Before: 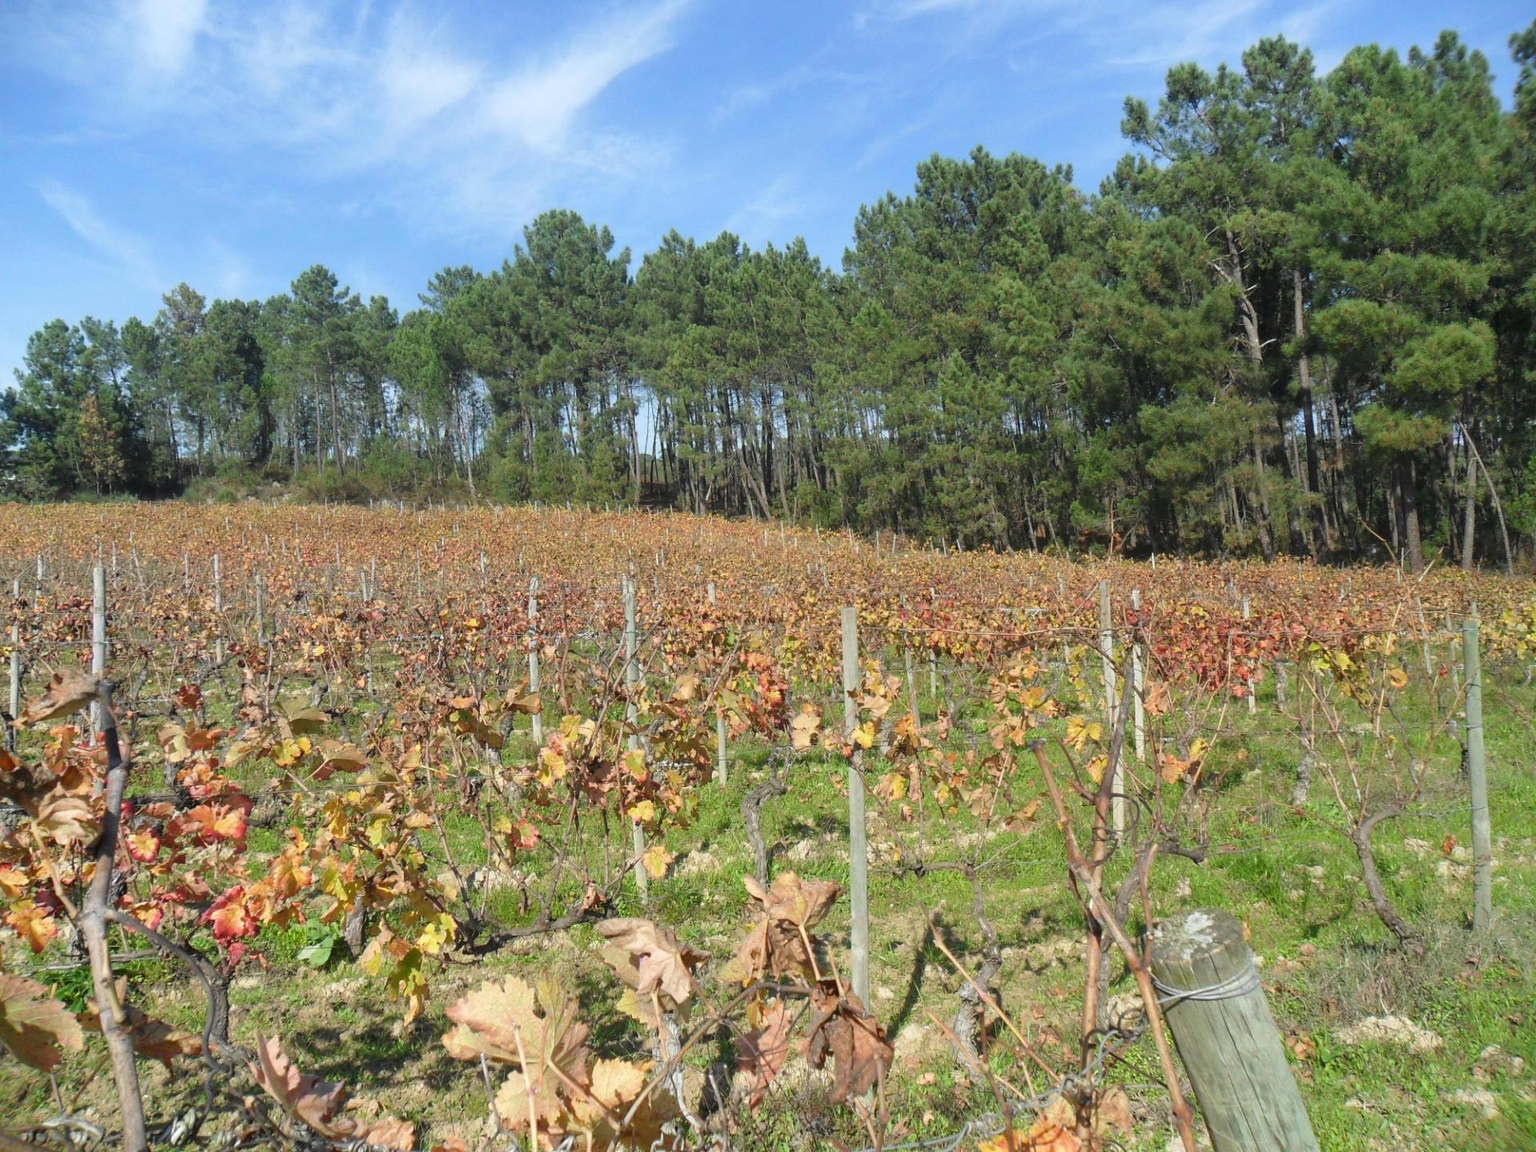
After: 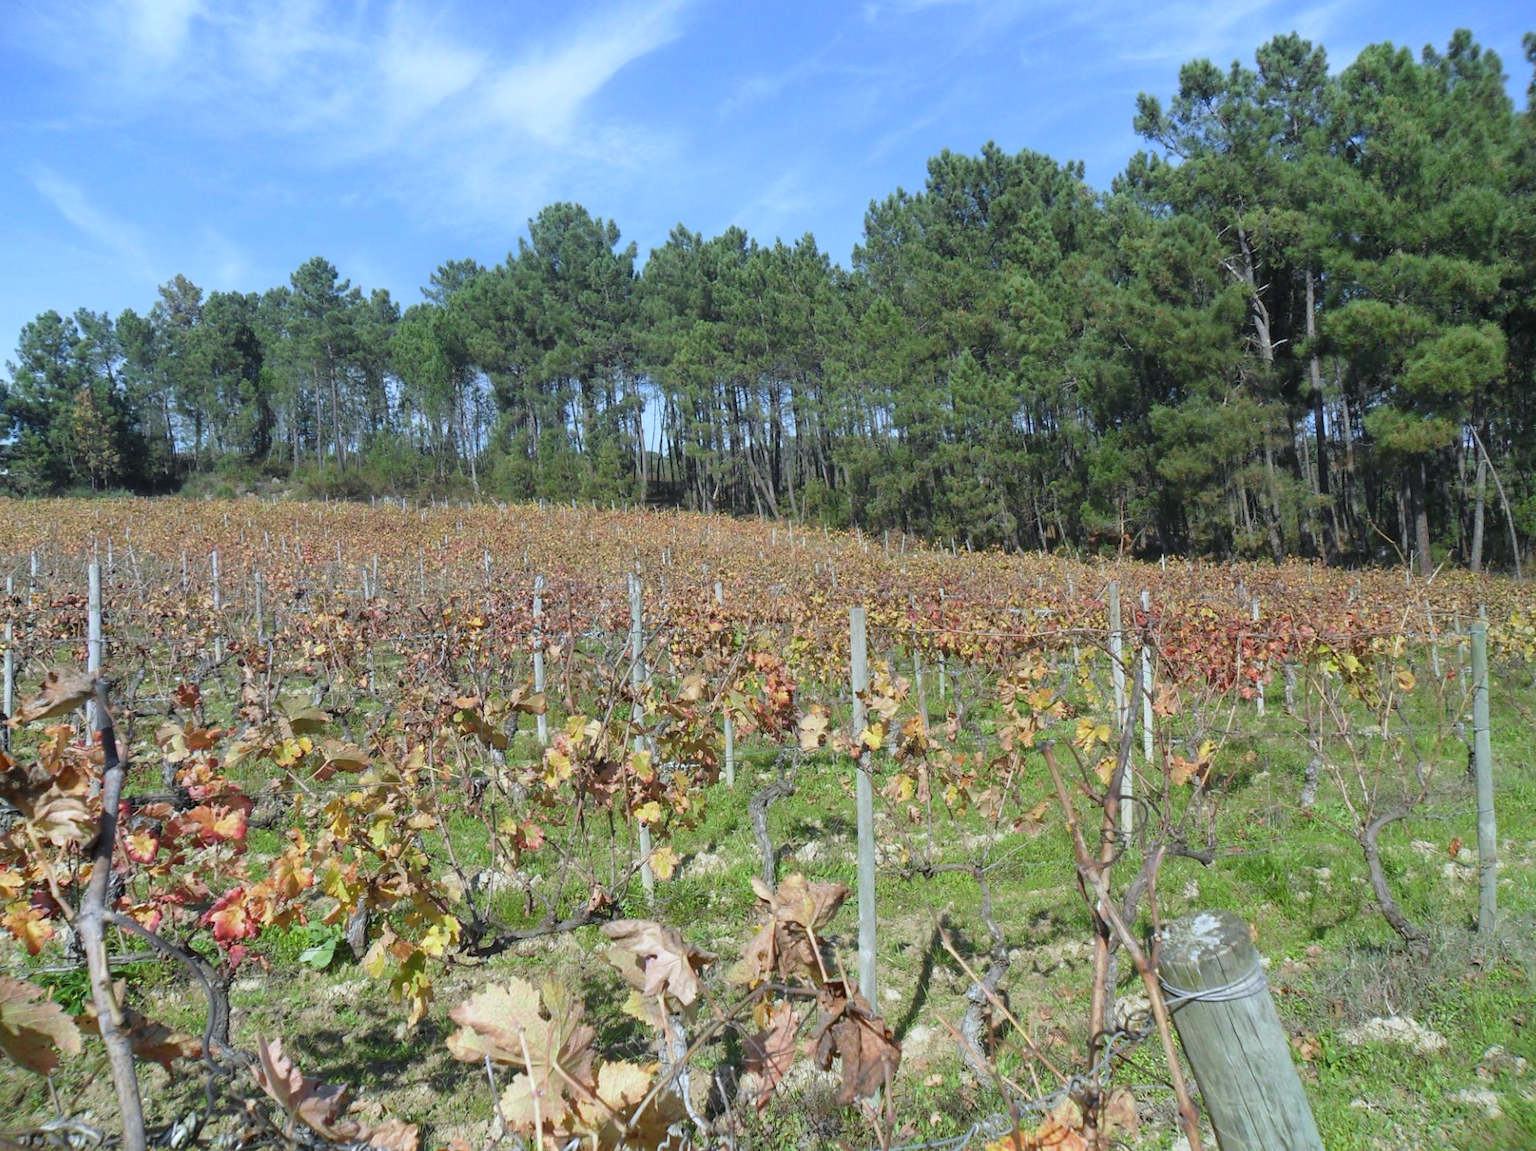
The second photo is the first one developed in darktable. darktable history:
contrast brightness saturation: saturation -0.05
rotate and perspective: rotation 0.174°, lens shift (vertical) 0.013, lens shift (horizontal) 0.019, shear 0.001, automatic cropping original format, crop left 0.007, crop right 0.991, crop top 0.016, crop bottom 0.997
white balance: red 0.931, blue 1.11
